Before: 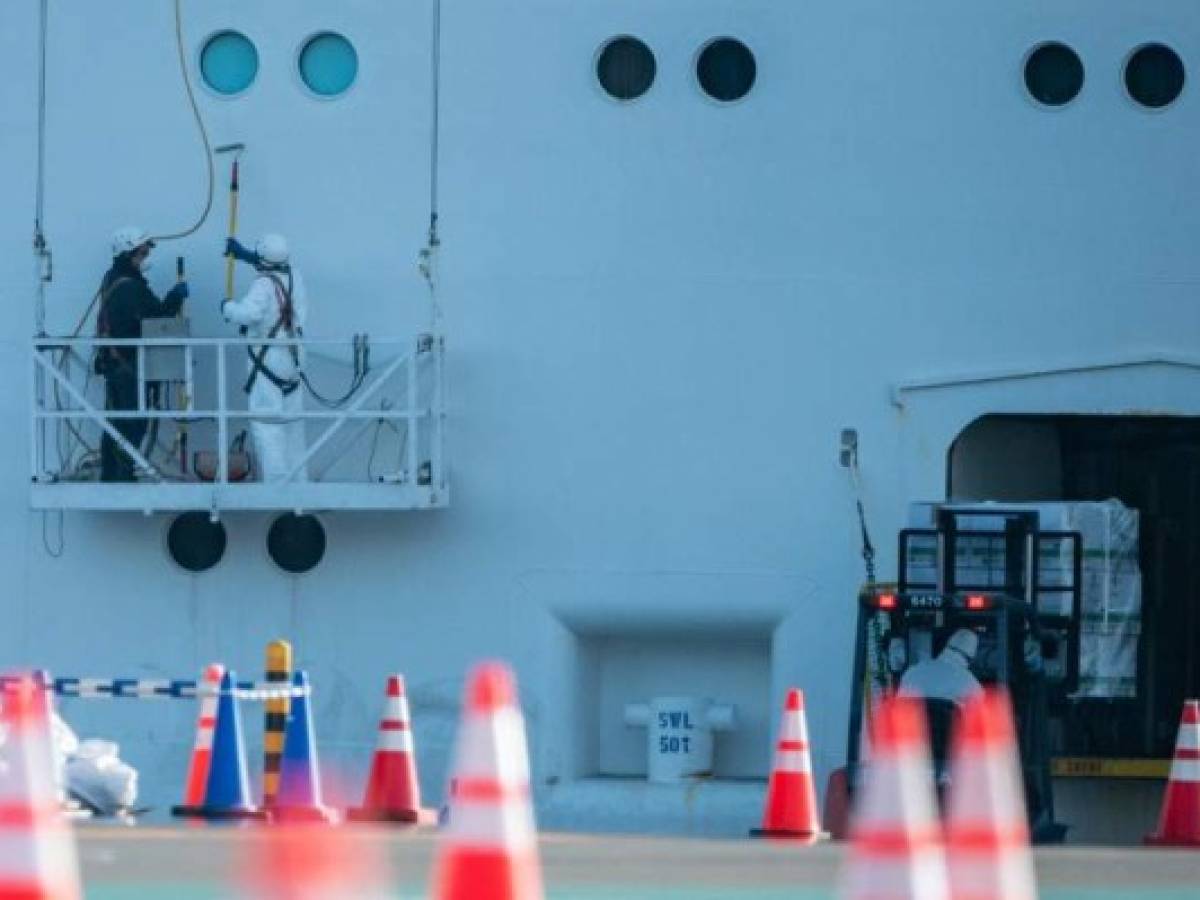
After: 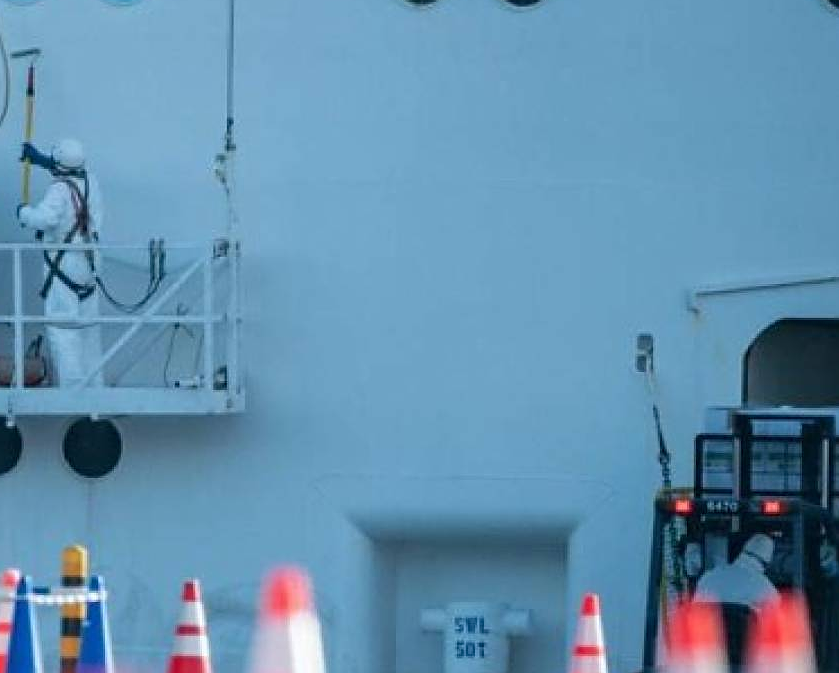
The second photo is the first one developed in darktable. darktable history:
crop and rotate: left 17.046%, top 10.659%, right 12.989%, bottom 14.553%
sharpen: on, module defaults
